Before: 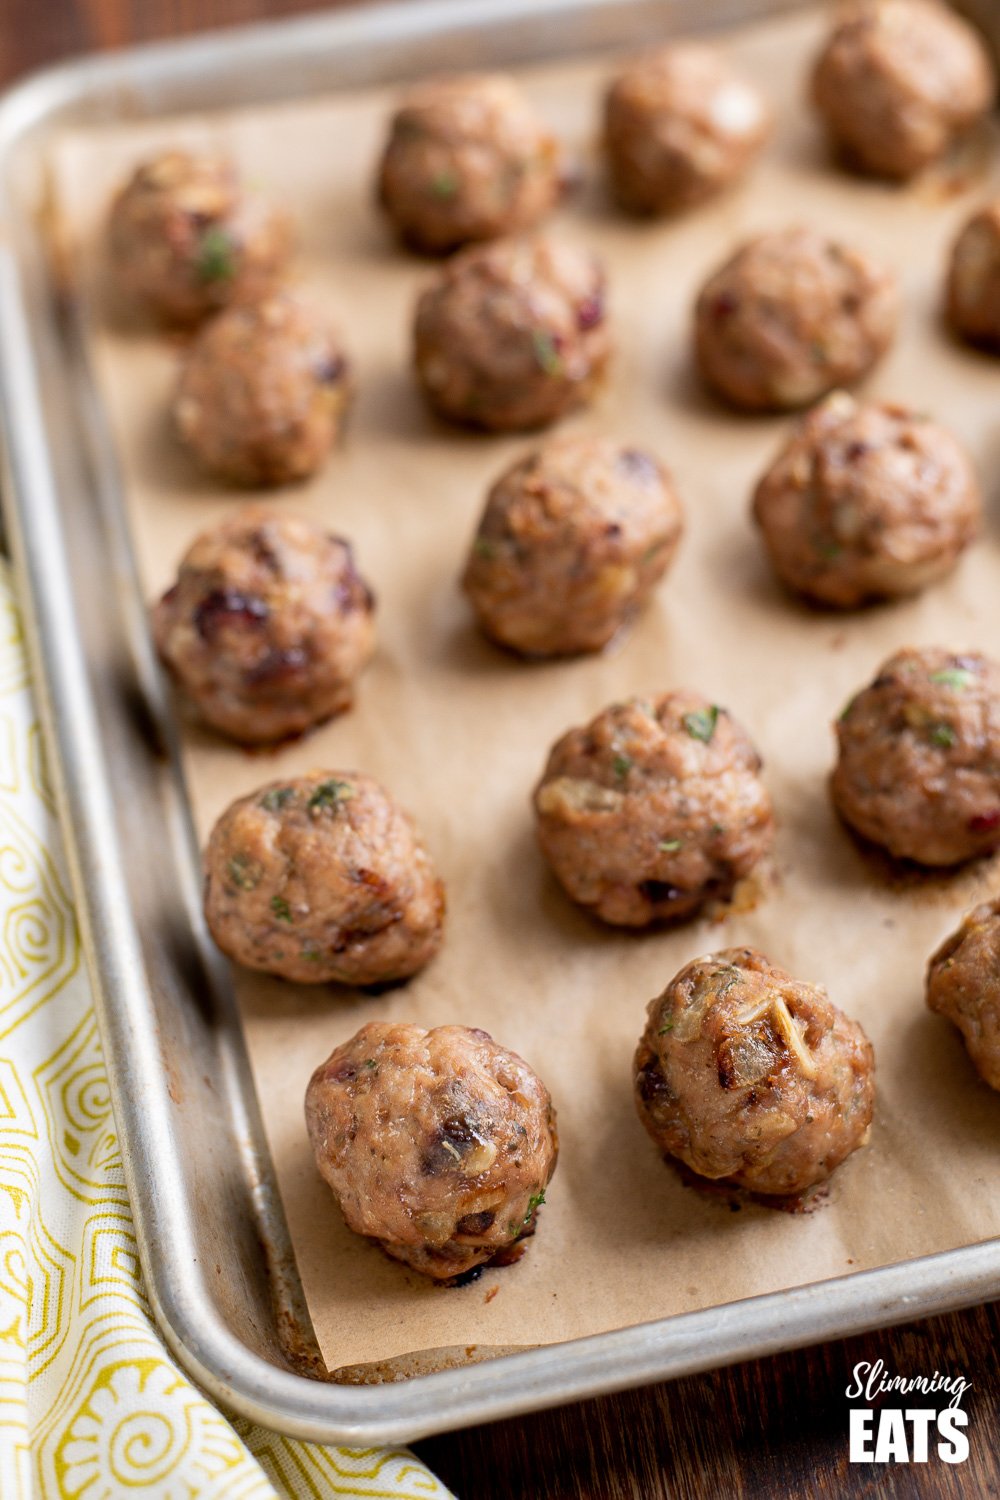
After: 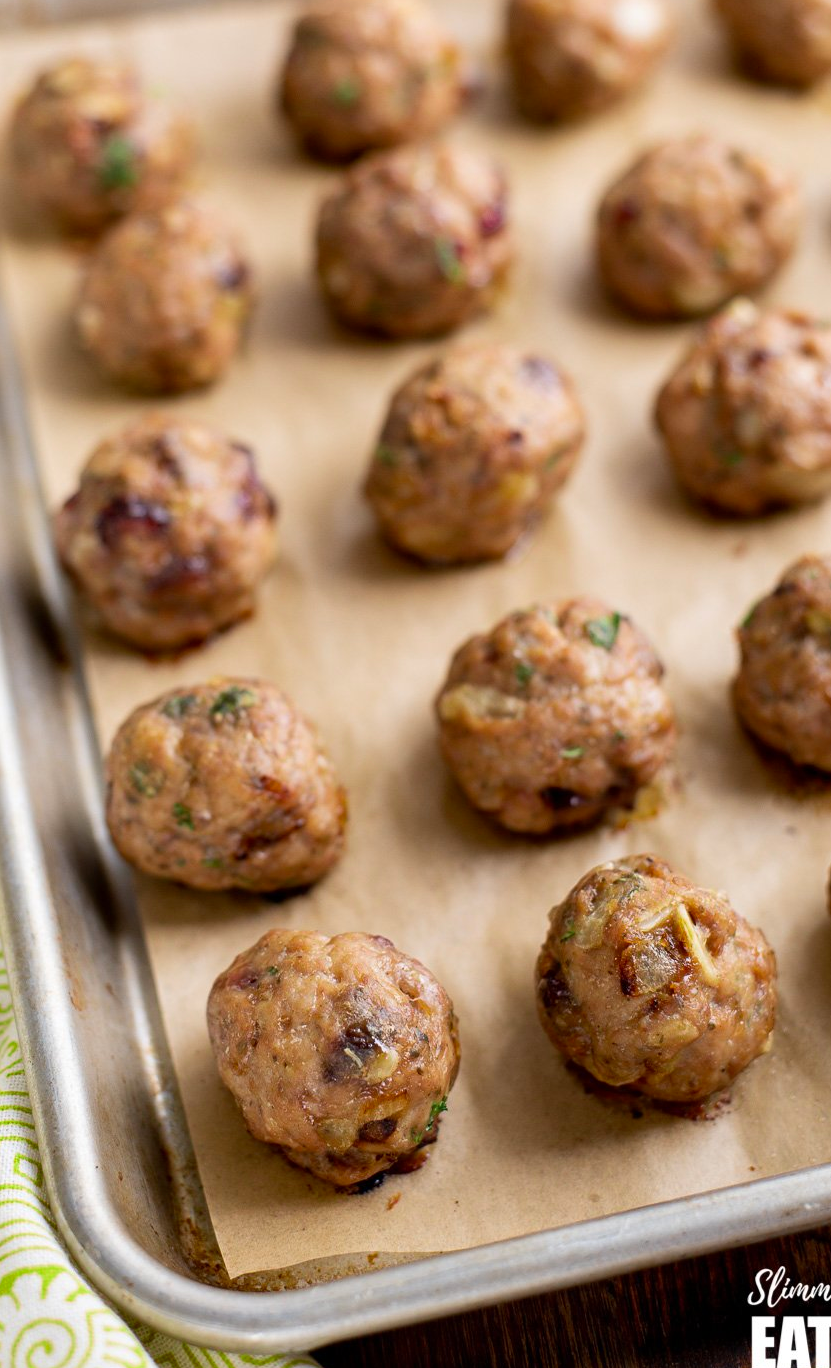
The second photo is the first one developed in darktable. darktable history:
contrast brightness saturation: saturation 0.099
color zones: curves: ch2 [(0, 0.5) (0.143, 0.517) (0.286, 0.571) (0.429, 0.522) (0.571, 0.5) (0.714, 0.5) (0.857, 0.5) (1, 0.5)]
crop: left 9.811%, top 6.224%, right 7.049%, bottom 2.518%
